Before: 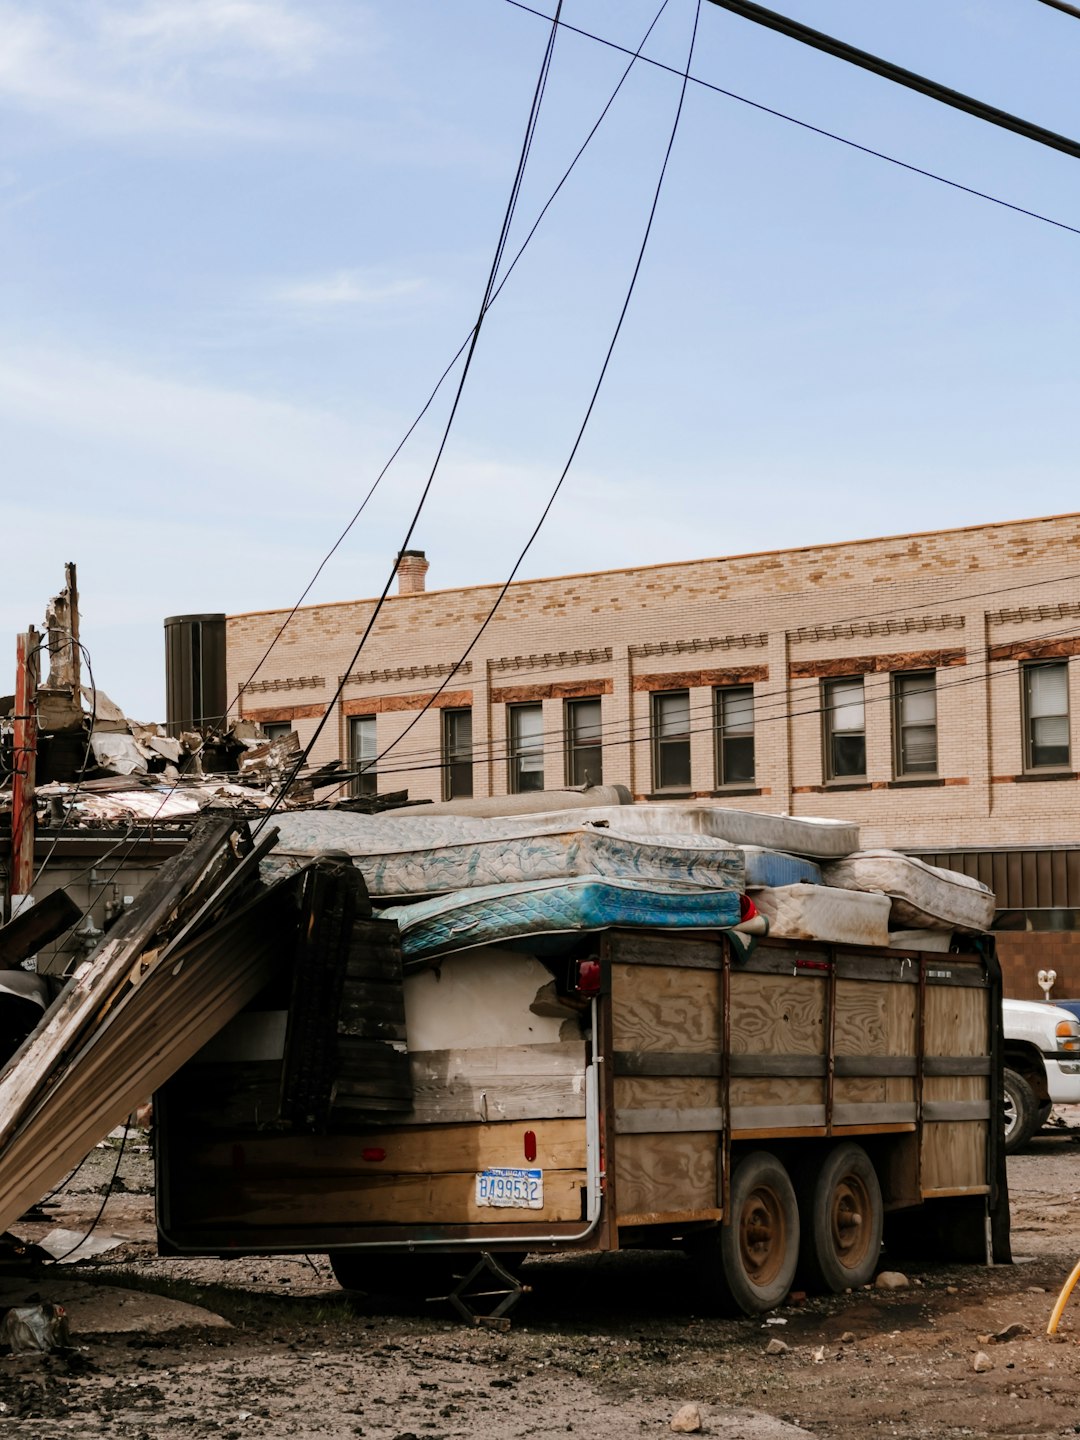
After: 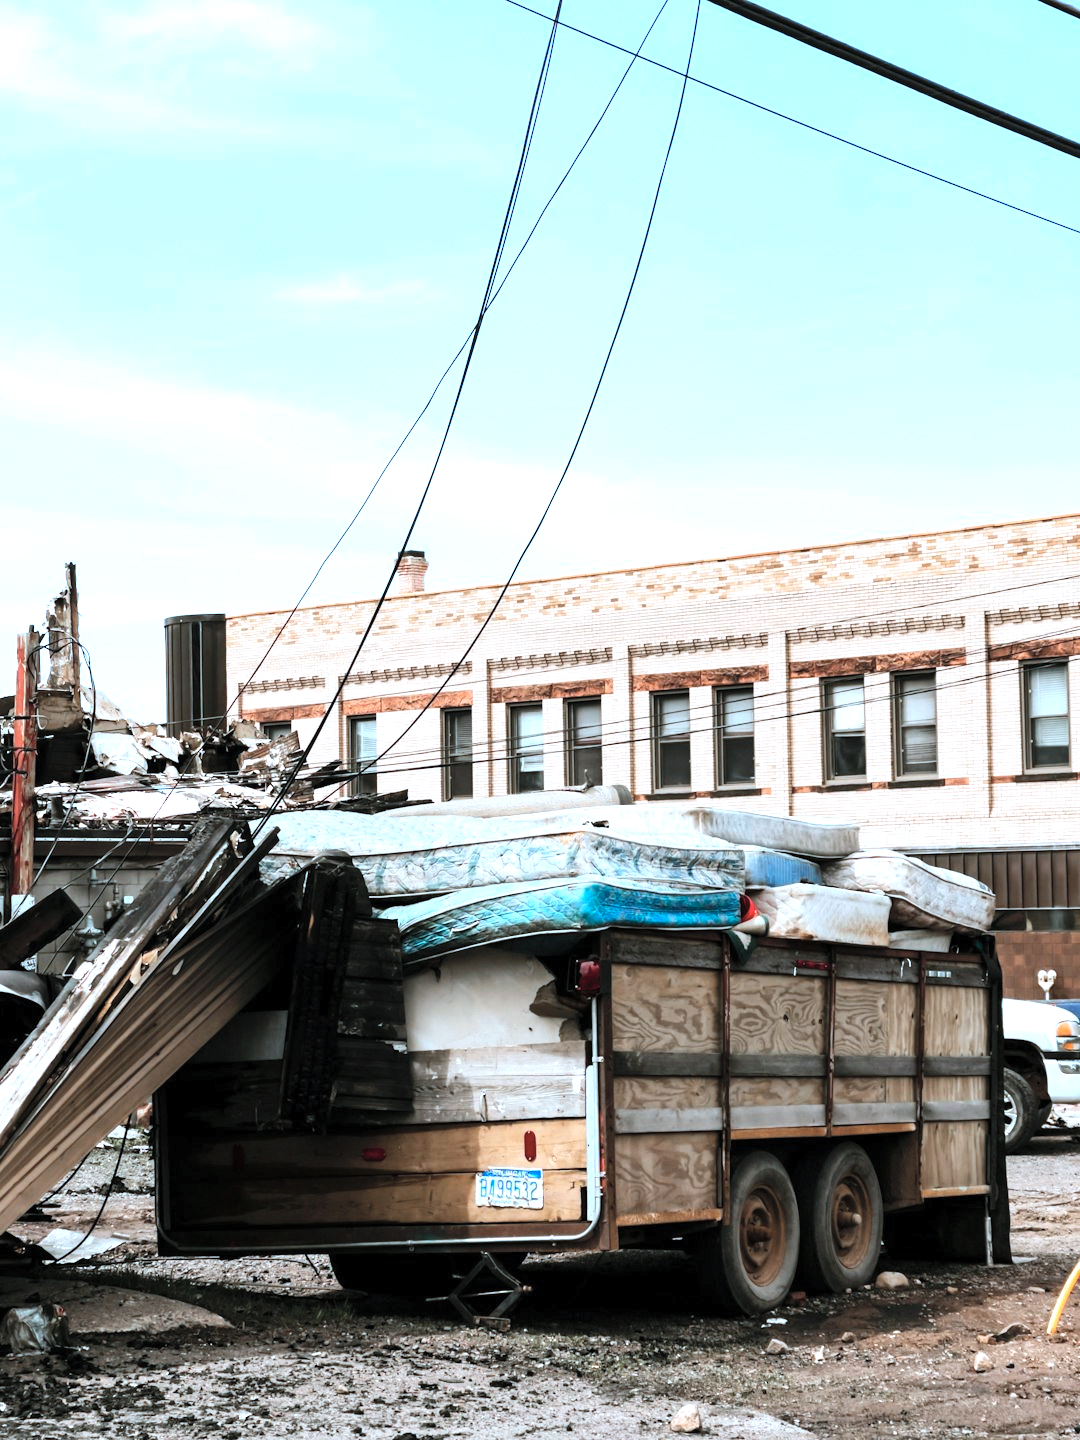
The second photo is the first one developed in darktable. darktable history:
contrast brightness saturation: brightness 0.143
tone equalizer: -8 EV -0.779 EV, -7 EV -0.722 EV, -6 EV -0.588 EV, -5 EV -0.382 EV, -3 EV 0.394 EV, -2 EV 0.6 EV, -1 EV 0.697 EV, +0 EV 0.744 EV, edges refinement/feathering 500, mask exposure compensation -1.57 EV, preserve details no
color correction: highlights a* -9.63, highlights b* -20.89
exposure: exposure 0.57 EV, compensate highlight preservation false
